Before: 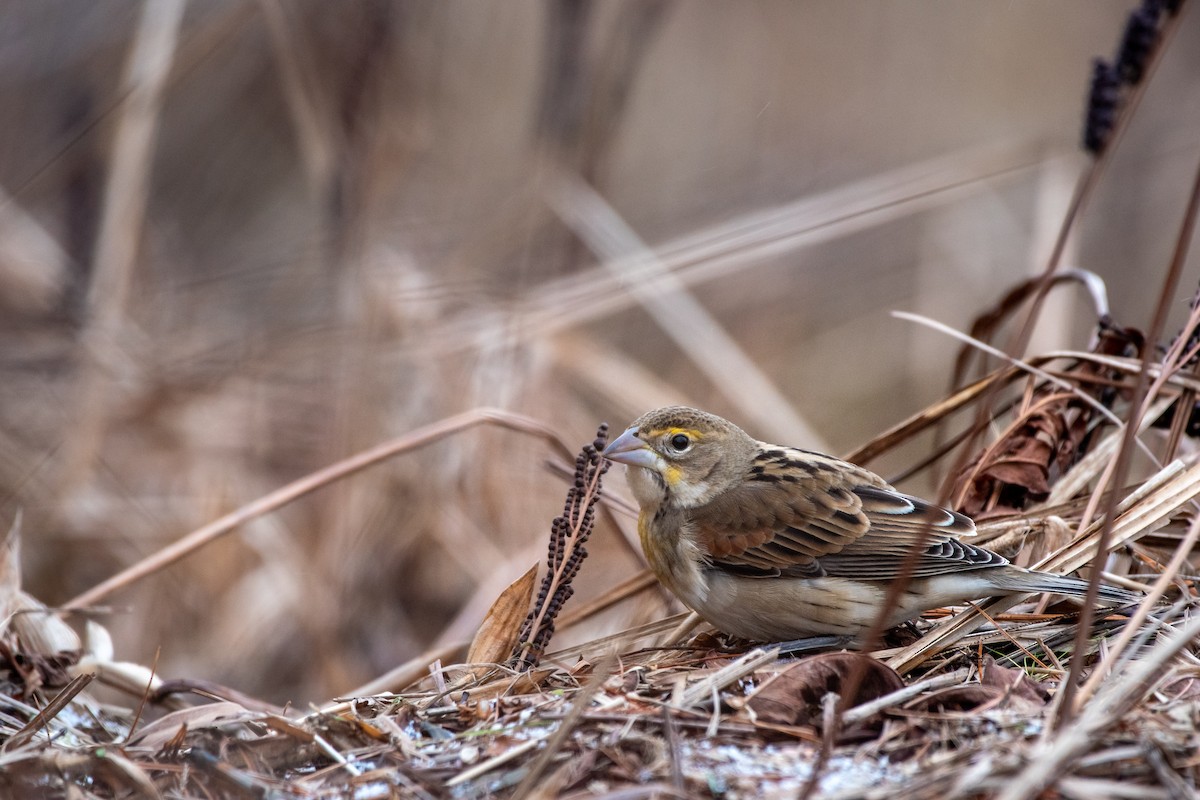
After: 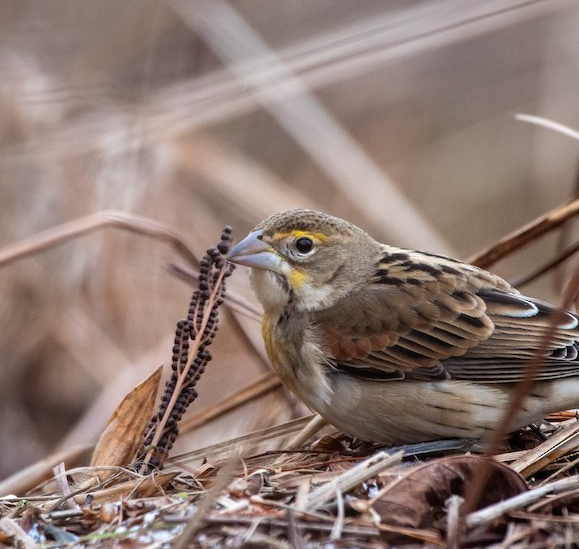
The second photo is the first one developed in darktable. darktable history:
white balance: emerald 1
crop: left 31.379%, top 24.658%, right 20.326%, bottom 6.628%
